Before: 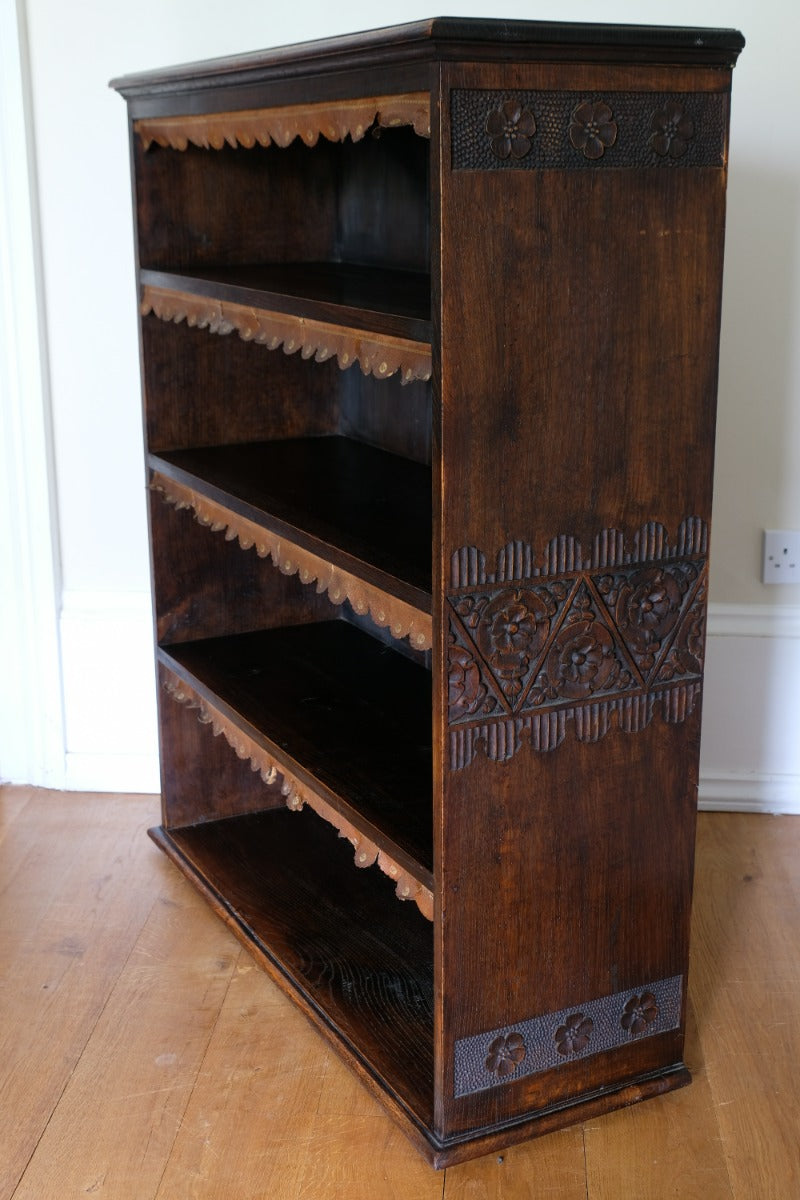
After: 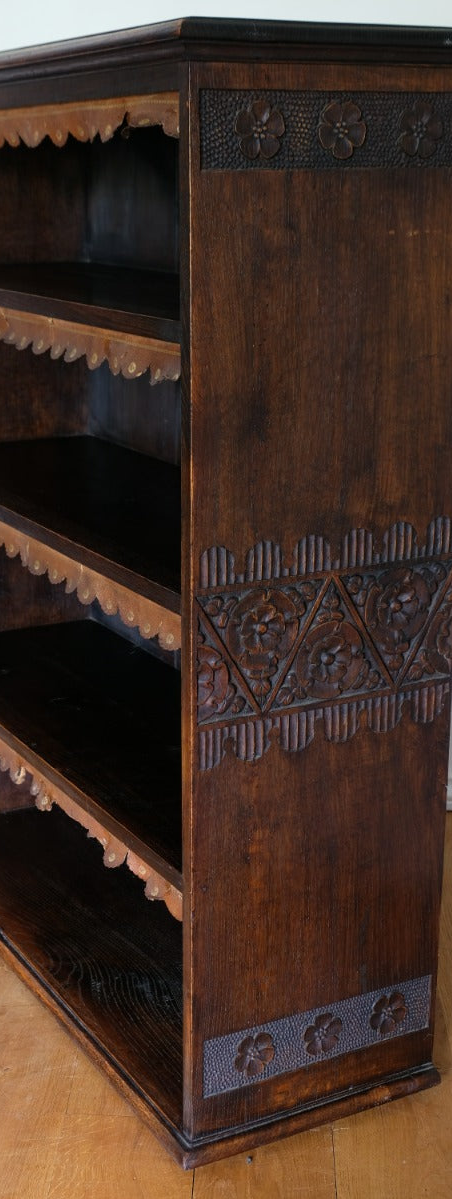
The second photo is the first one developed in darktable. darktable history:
crop: left 31.498%, top 0.02%, right 11.992%
